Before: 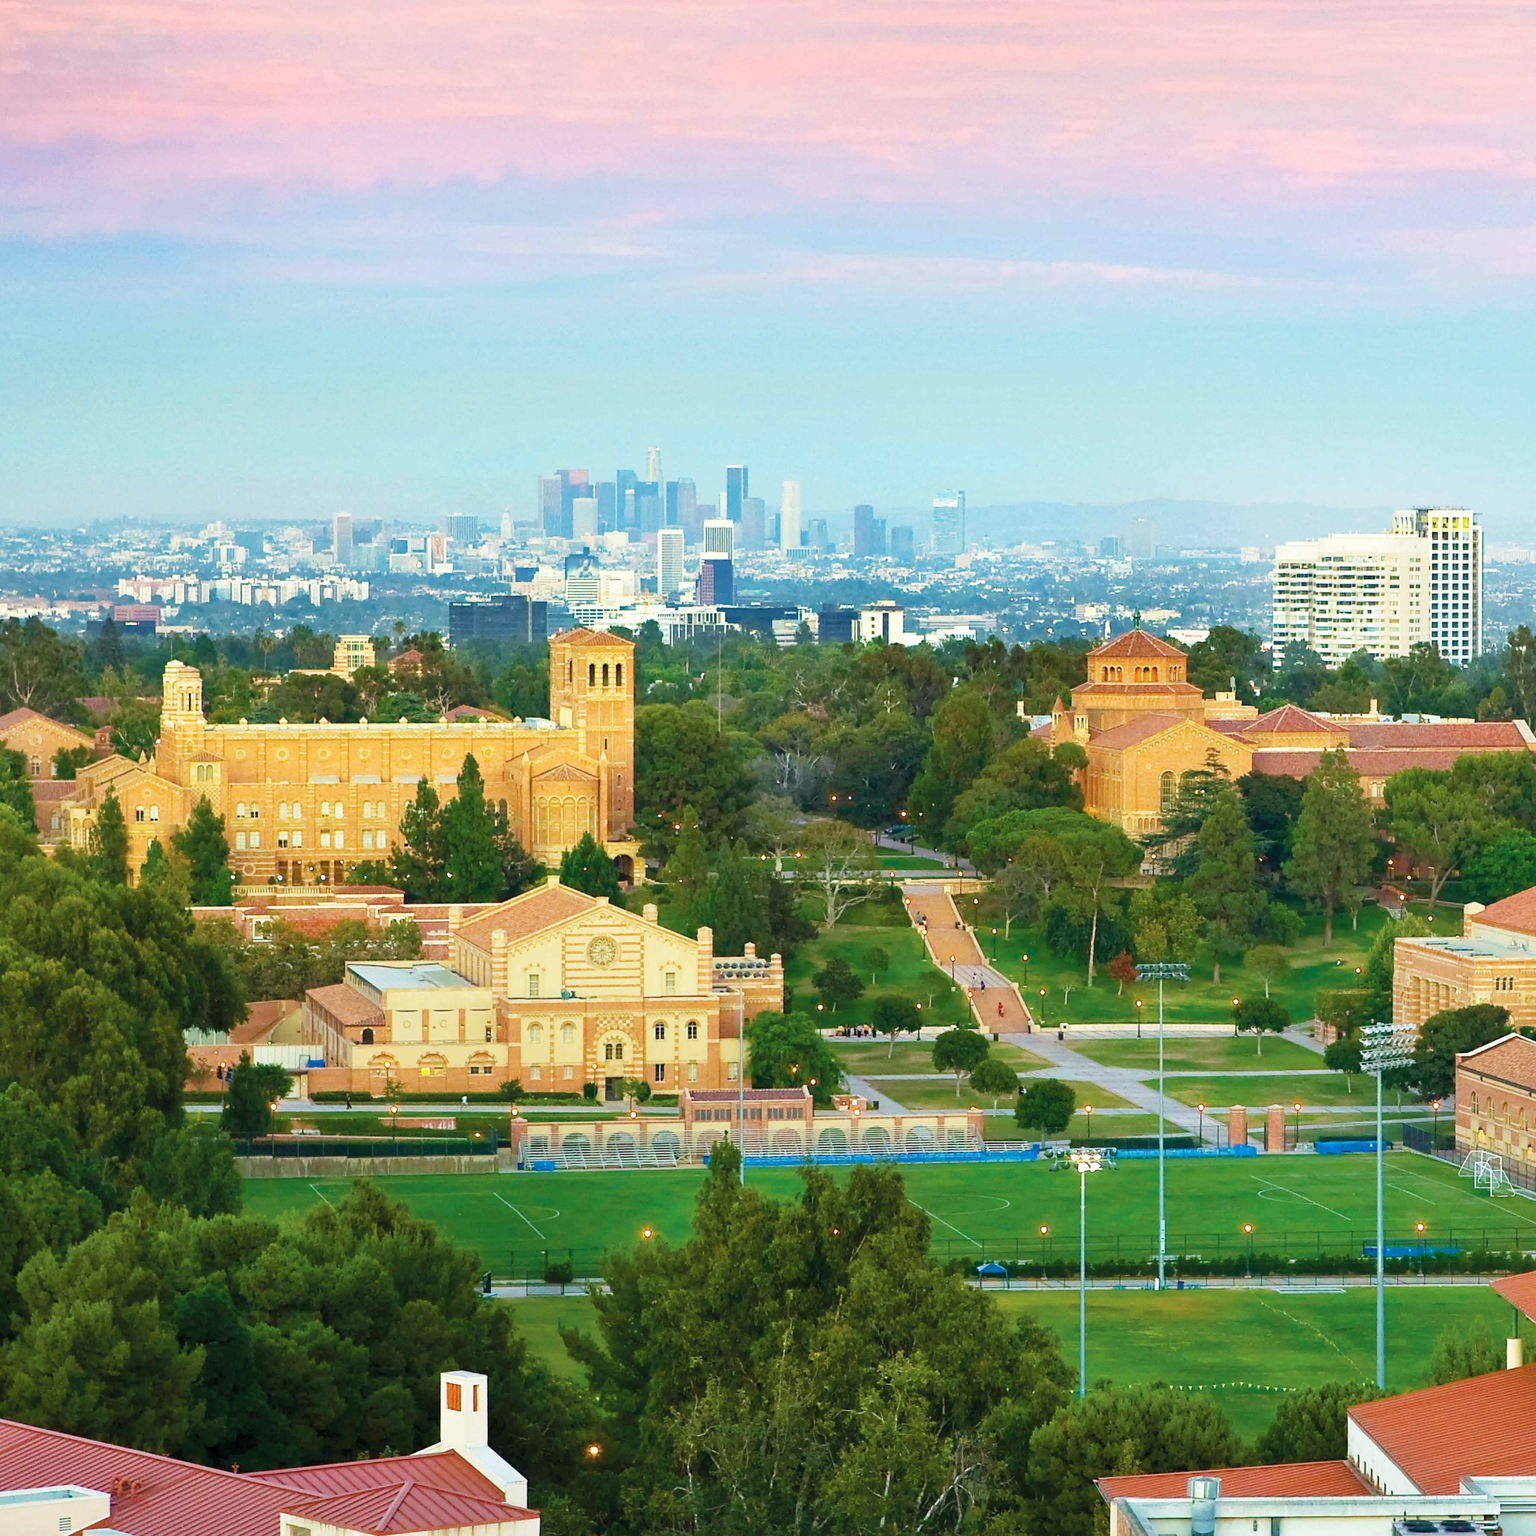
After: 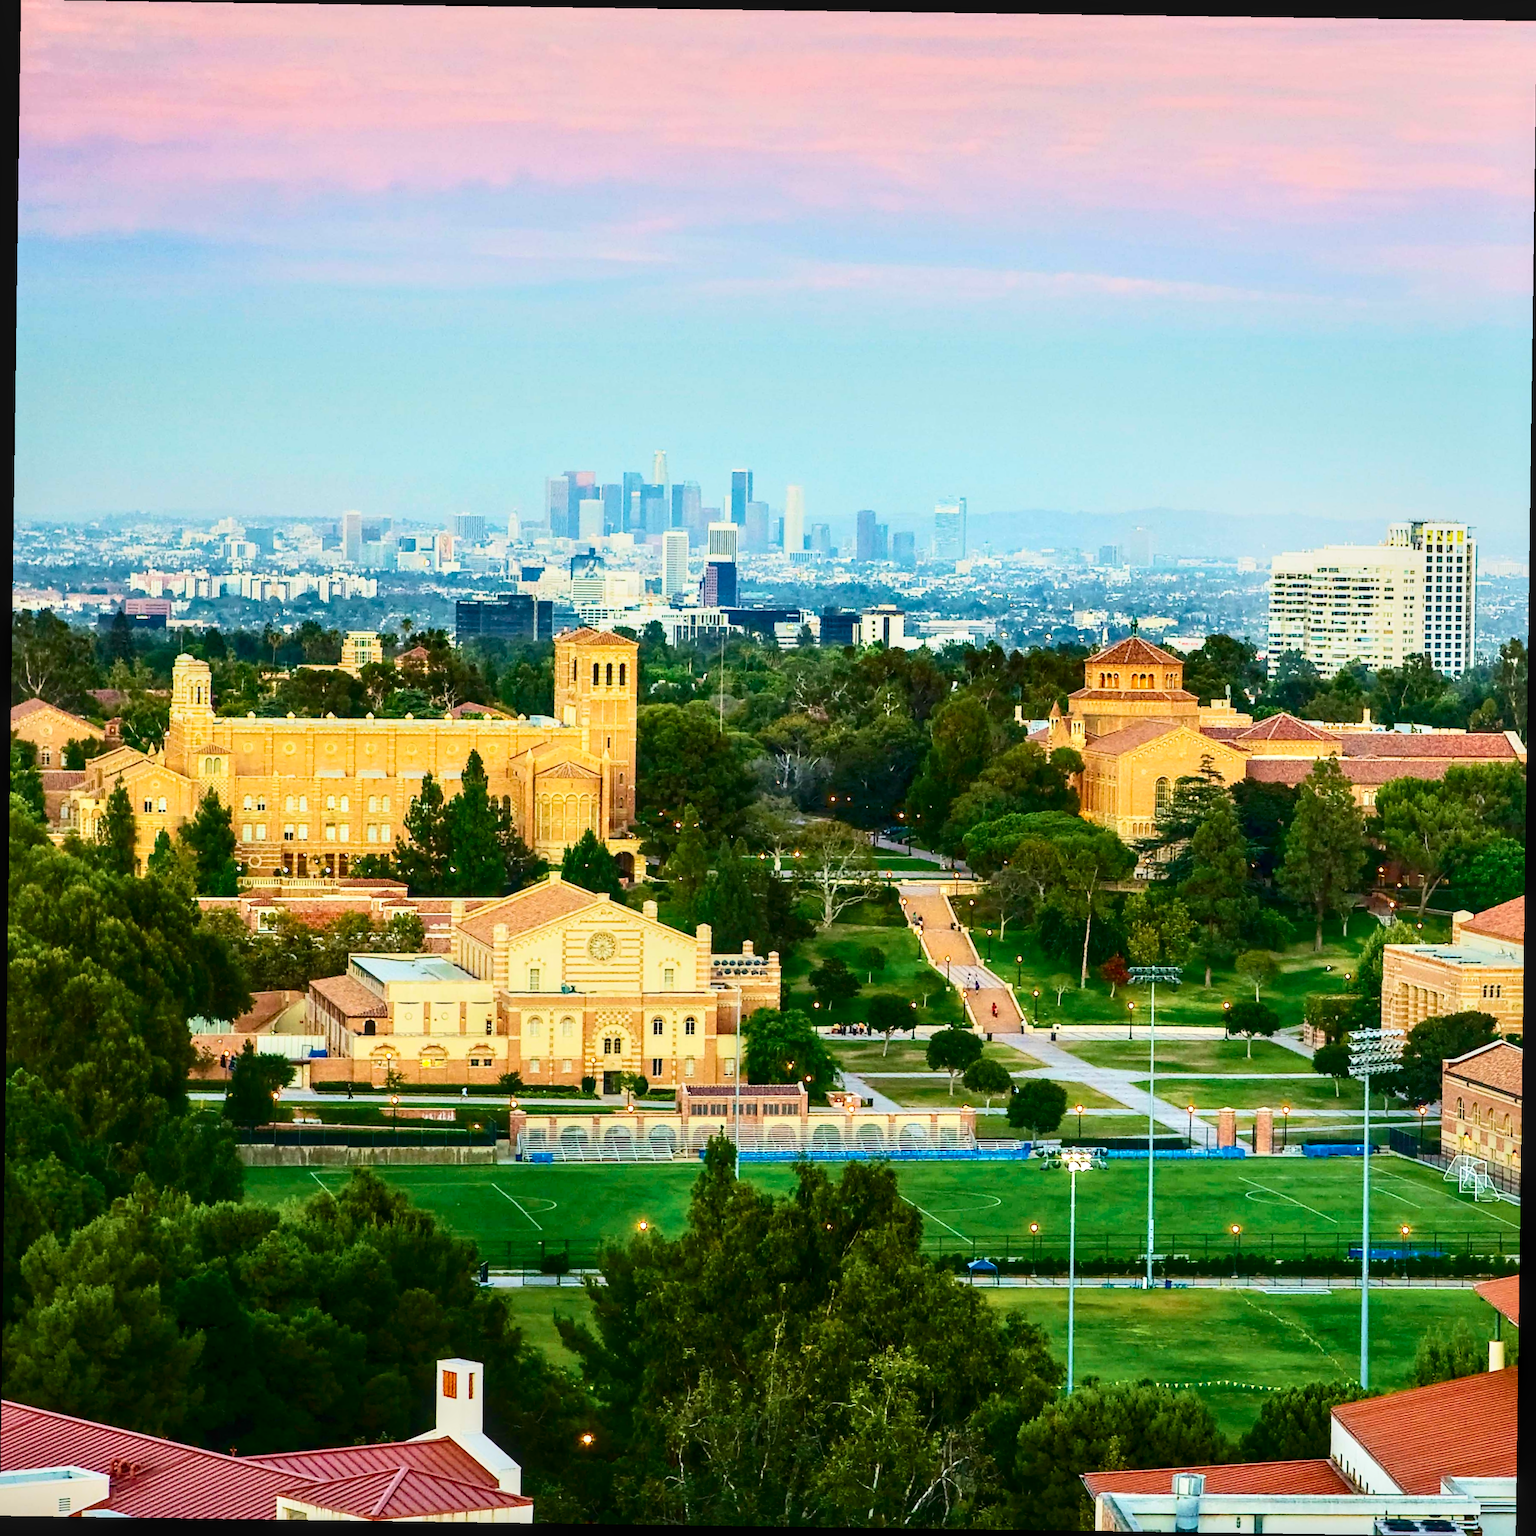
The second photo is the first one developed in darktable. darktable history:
local contrast: on, module defaults
contrast brightness saturation: contrast 0.32, brightness -0.08, saturation 0.17
rotate and perspective: rotation 0.8°, automatic cropping off
